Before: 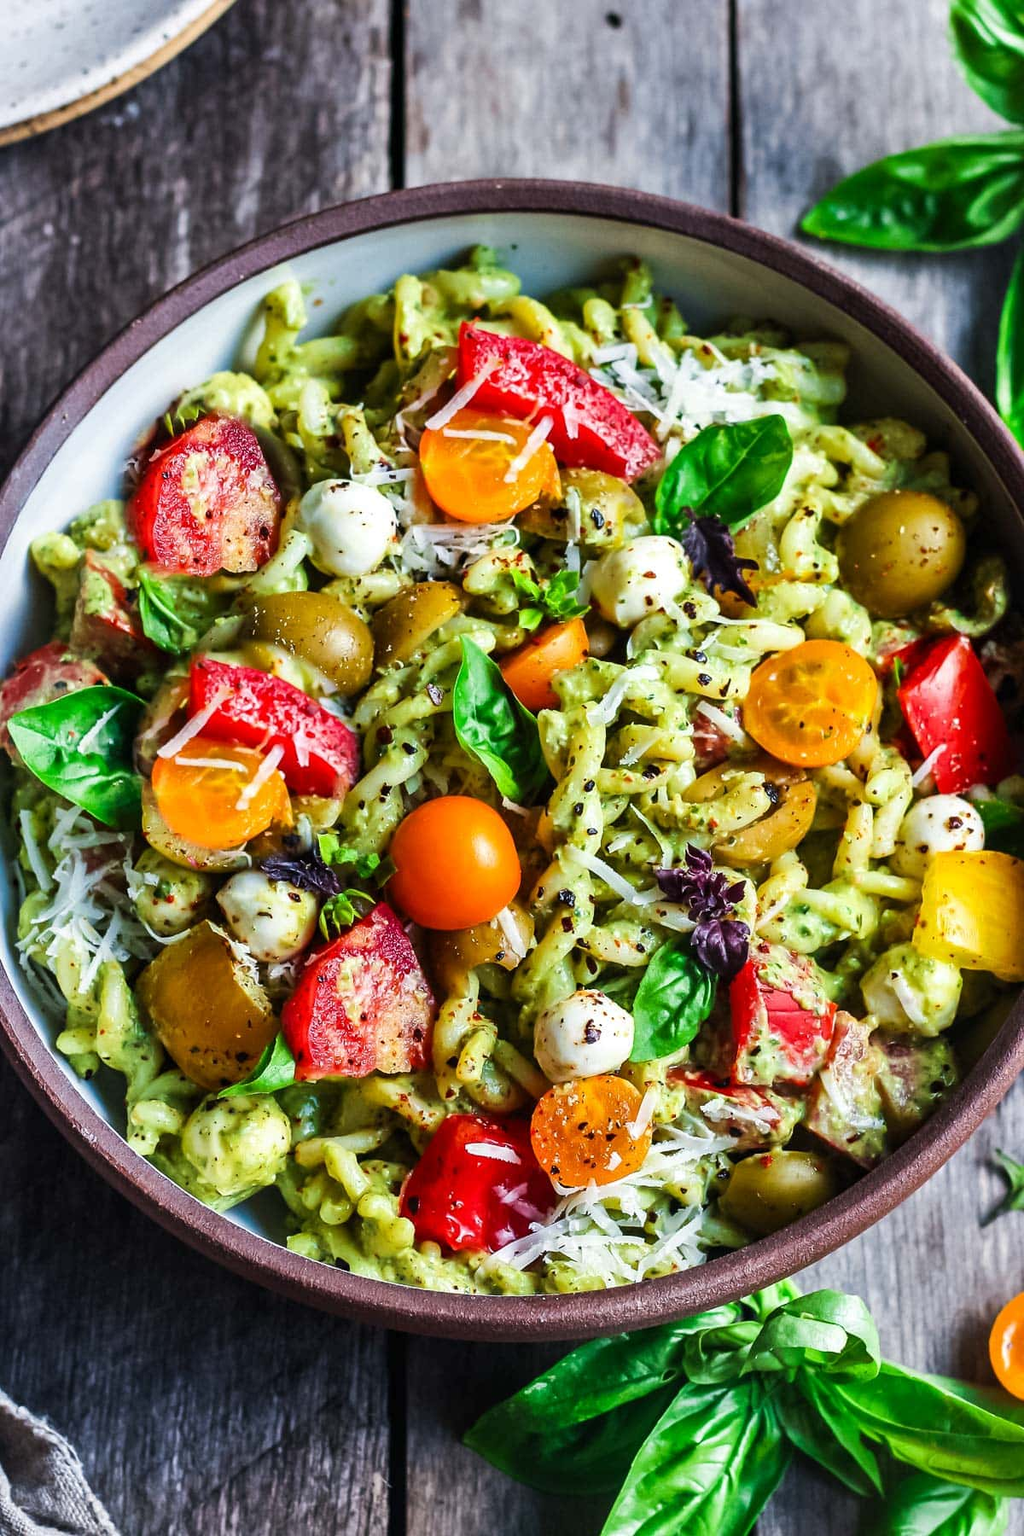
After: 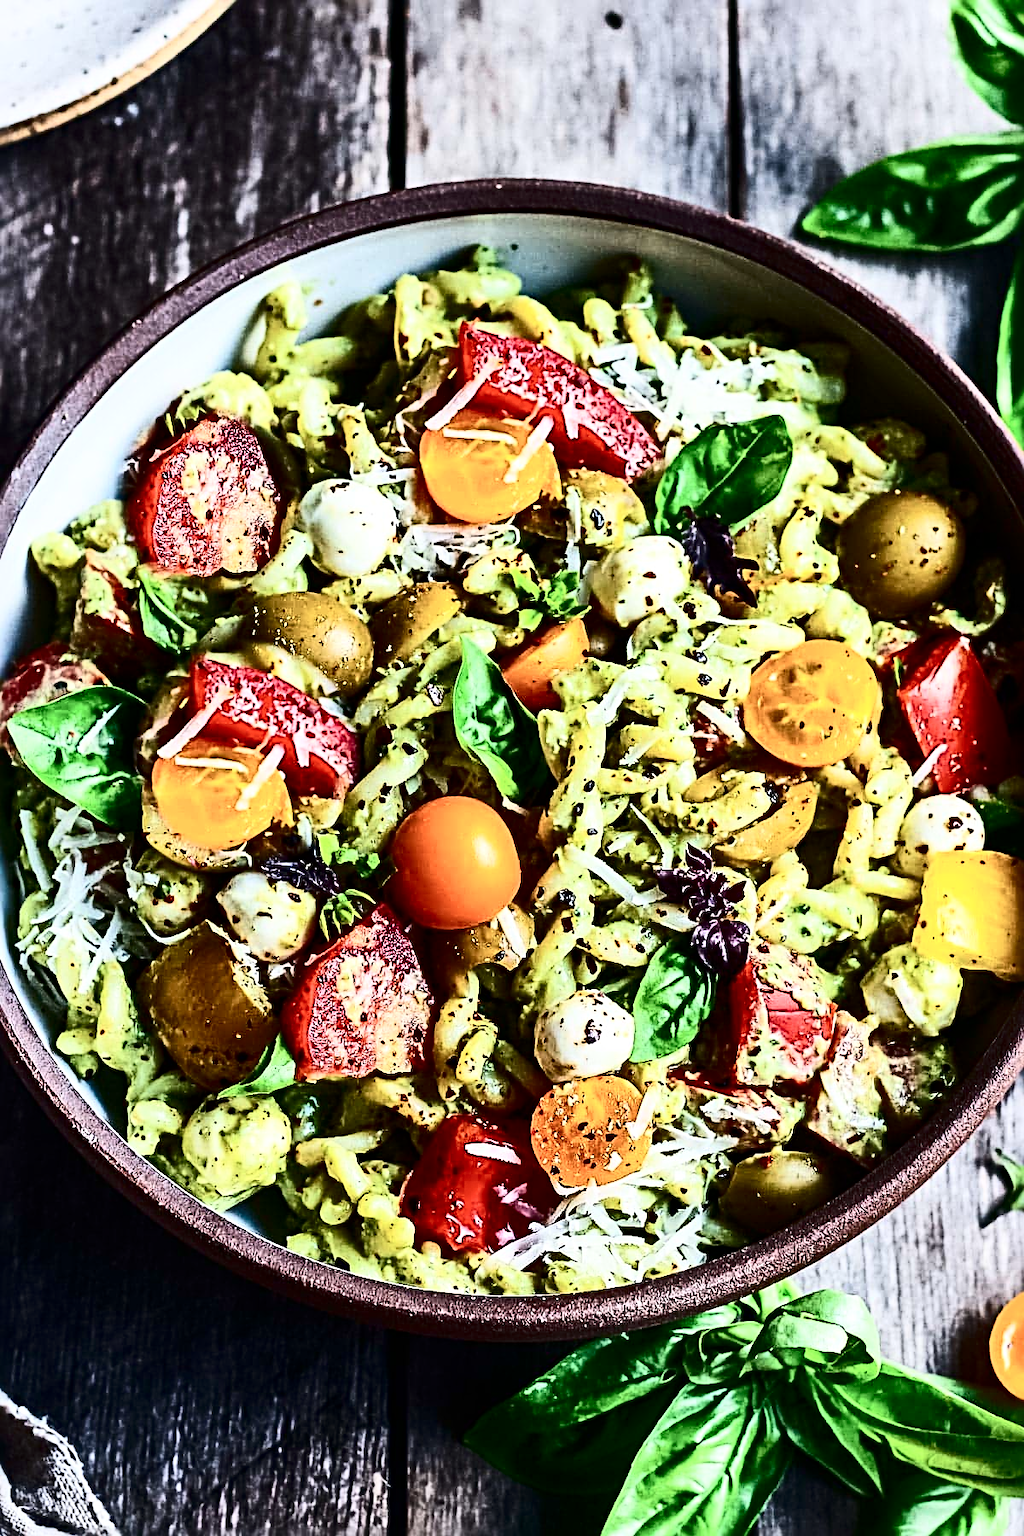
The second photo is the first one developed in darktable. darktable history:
contrast brightness saturation: contrast 0.505, saturation -0.102
tone equalizer: on, module defaults
sharpen: radius 3.653, amount 0.92
